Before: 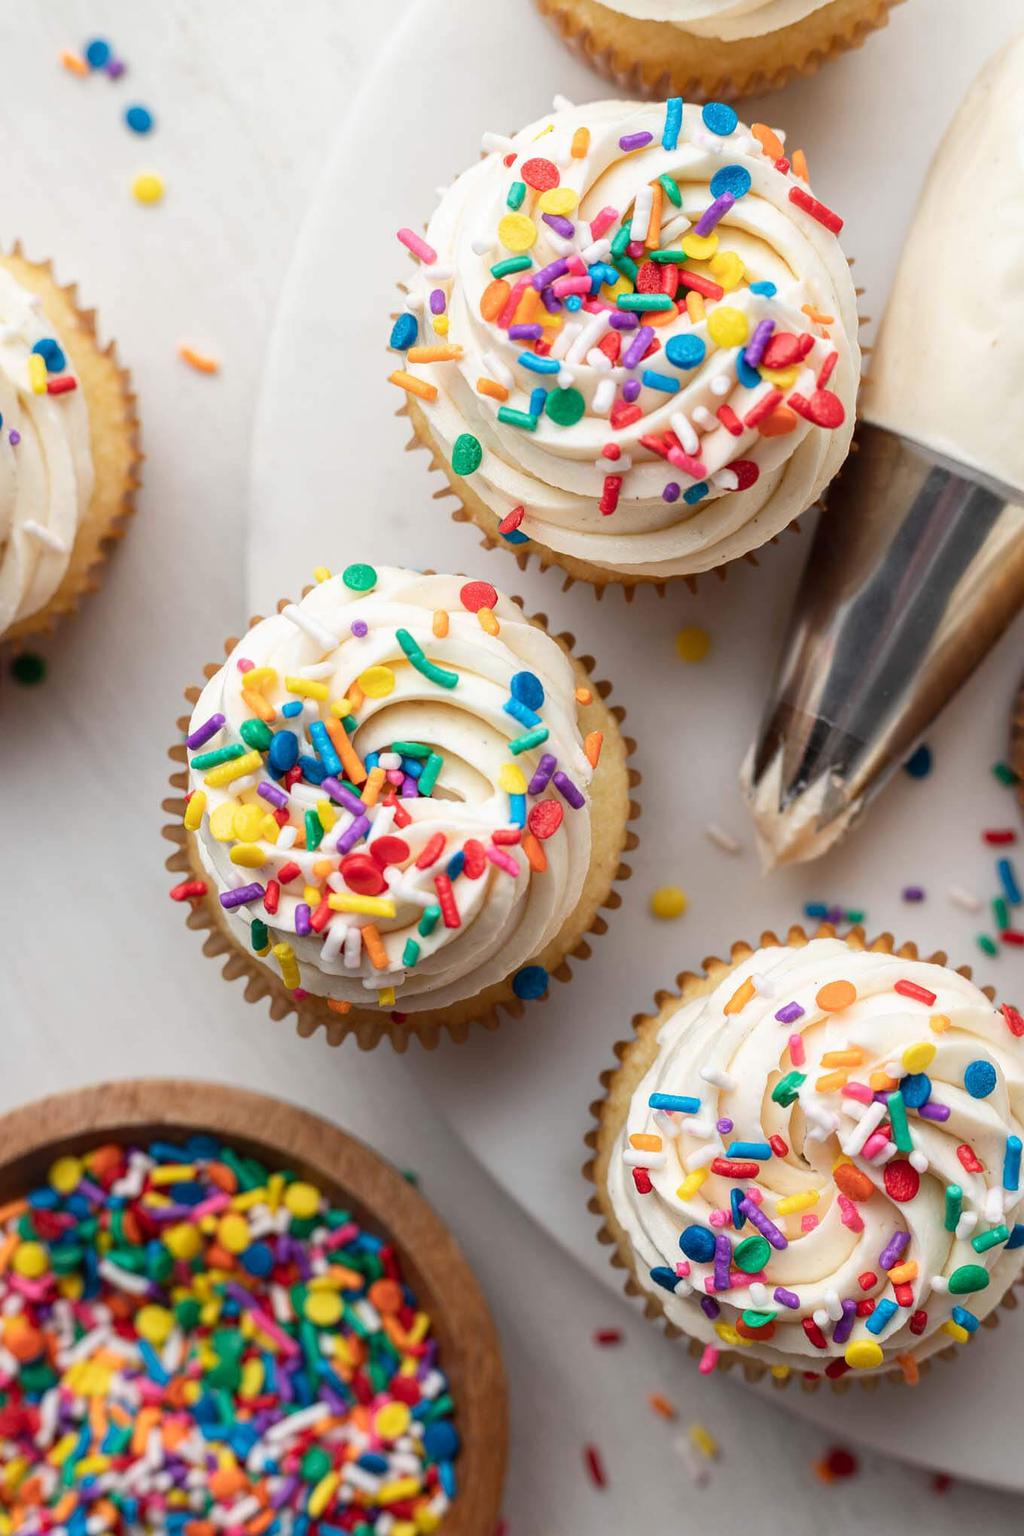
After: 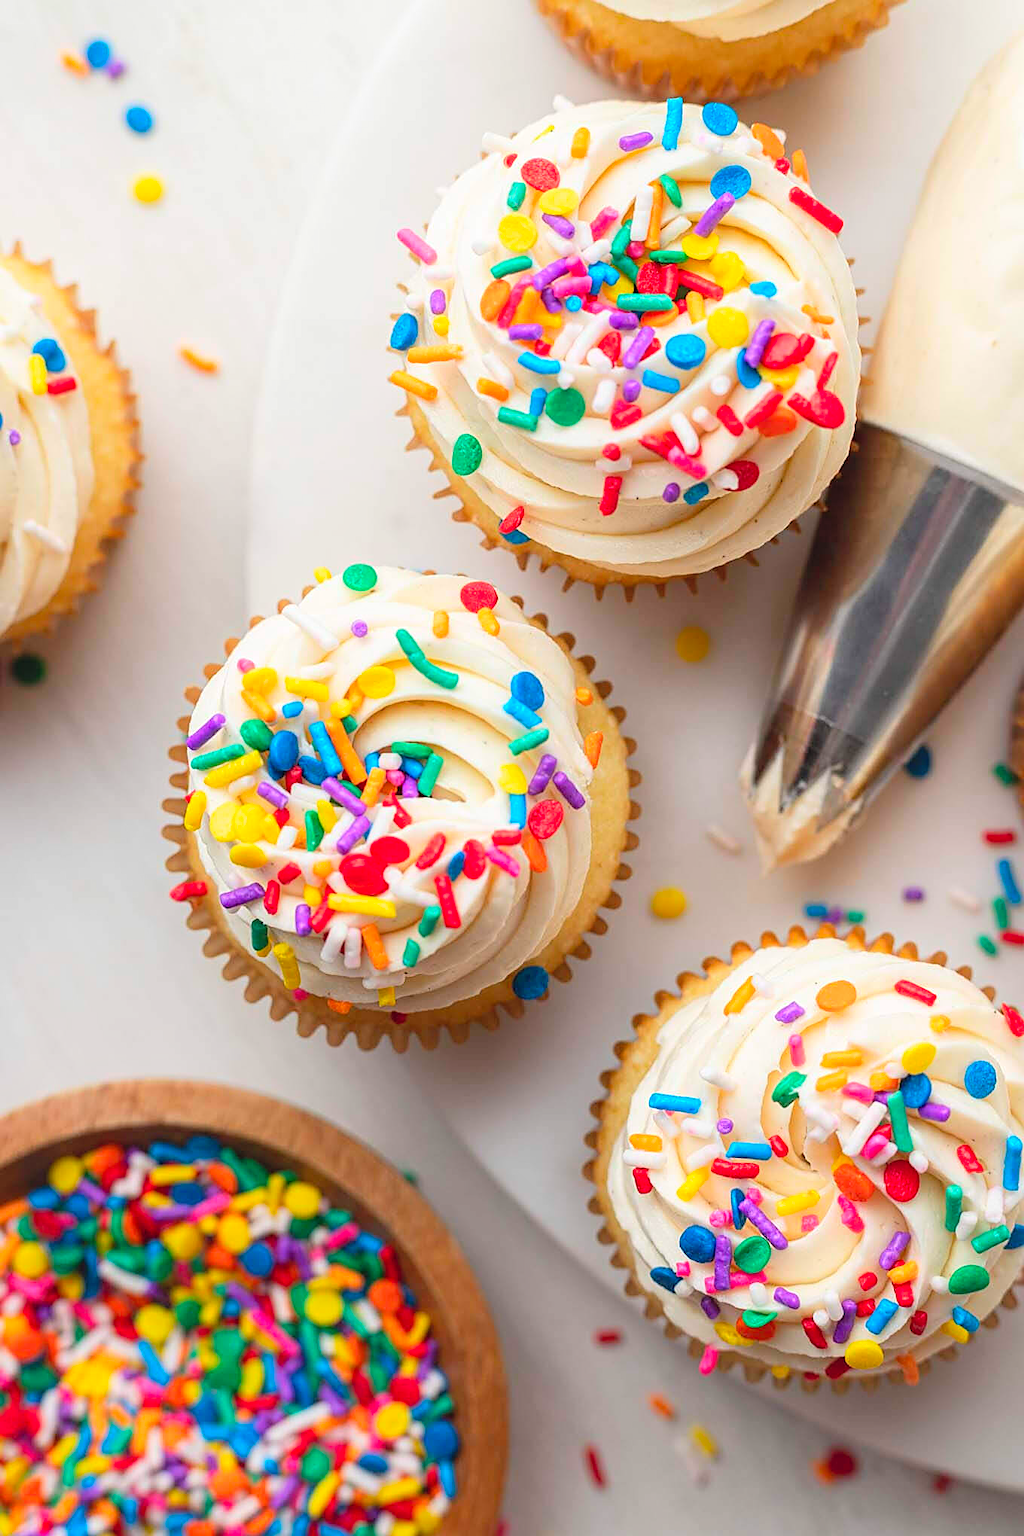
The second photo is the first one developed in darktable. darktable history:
contrast brightness saturation: contrast 0.068, brightness 0.175, saturation 0.419
contrast equalizer: y [[0.5, 0.5, 0.468, 0.5, 0.5, 0.5], [0.5 ×6], [0.5 ×6], [0 ×6], [0 ×6]]
sharpen: amount 0.489
